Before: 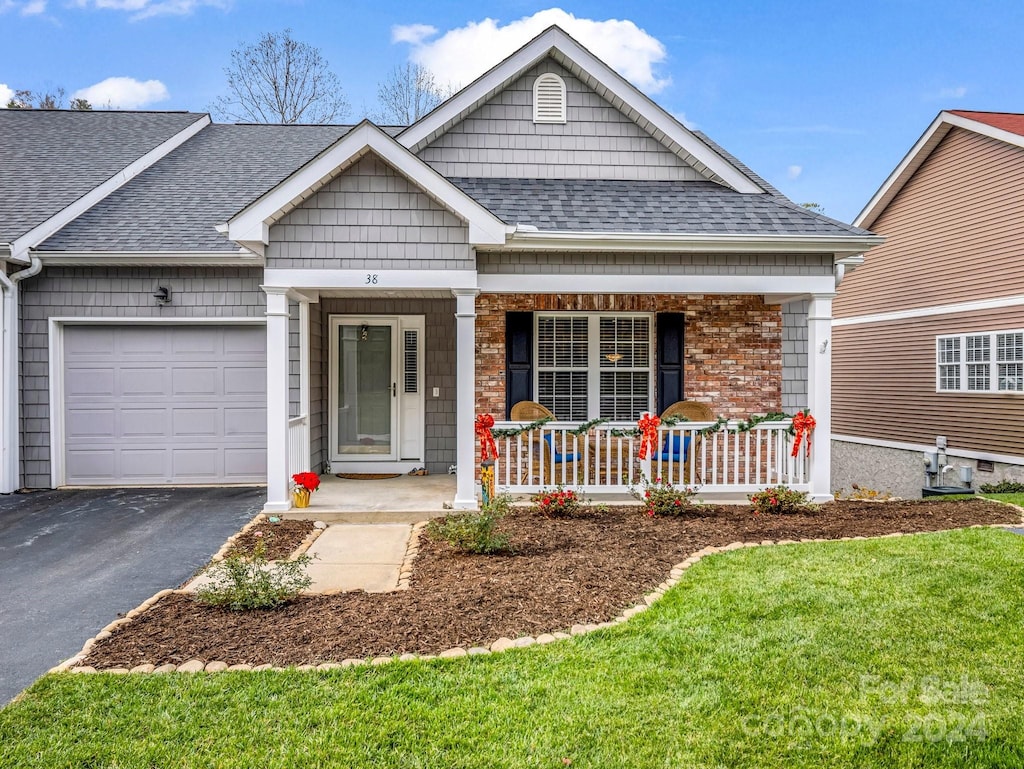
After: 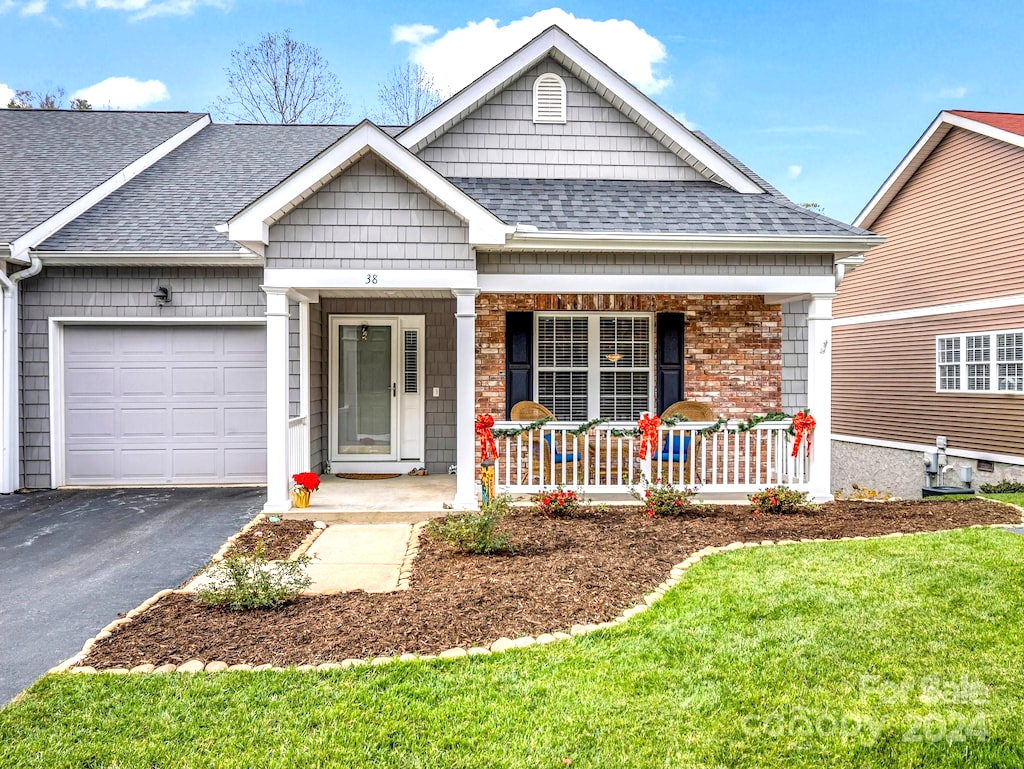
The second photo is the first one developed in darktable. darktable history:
shadows and highlights: radius 334.93, shadows 63.48, highlights 6.06, compress 87.7%, highlights color adjustment 39.73%, soften with gaussian
exposure: black level correction 0.001, exposure 0.5 EV, compensate exposure bias true, compensate highlight preservation false
